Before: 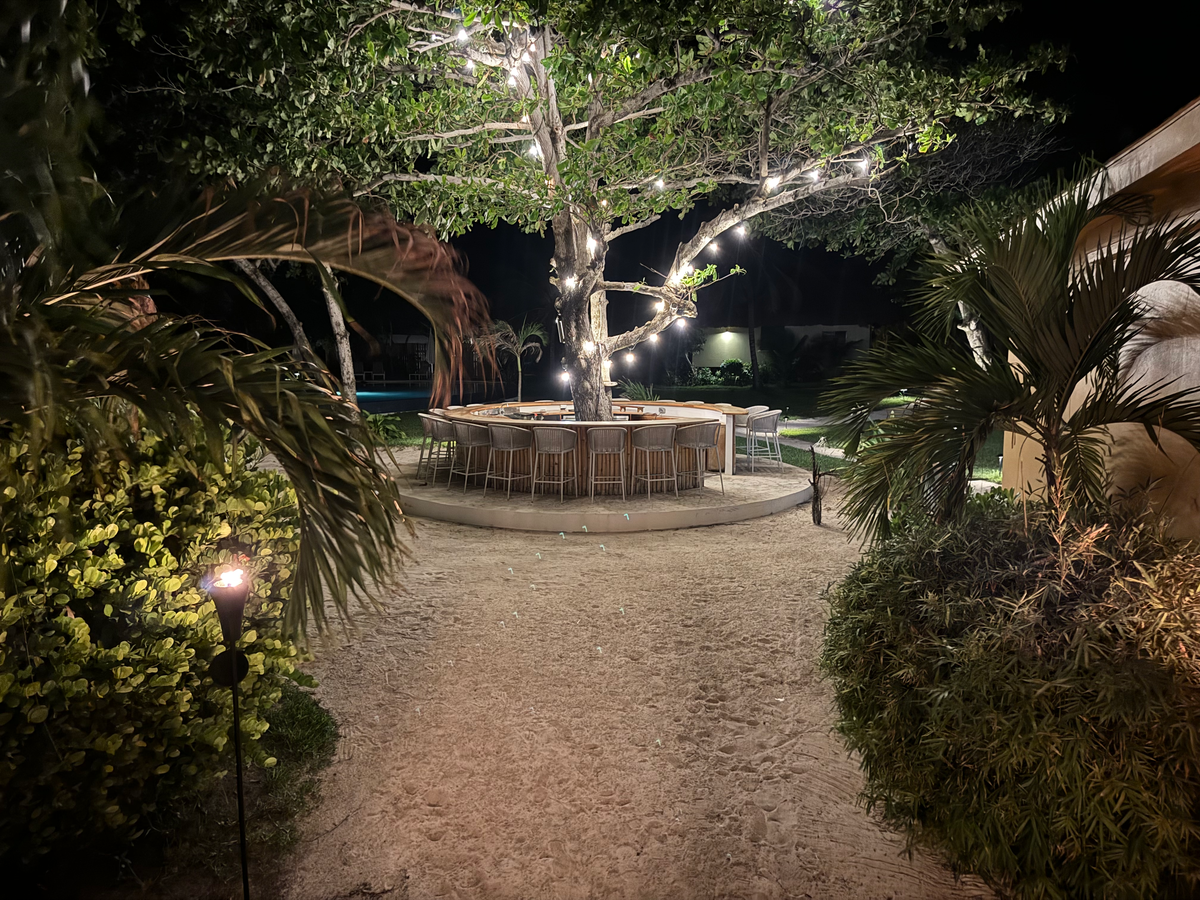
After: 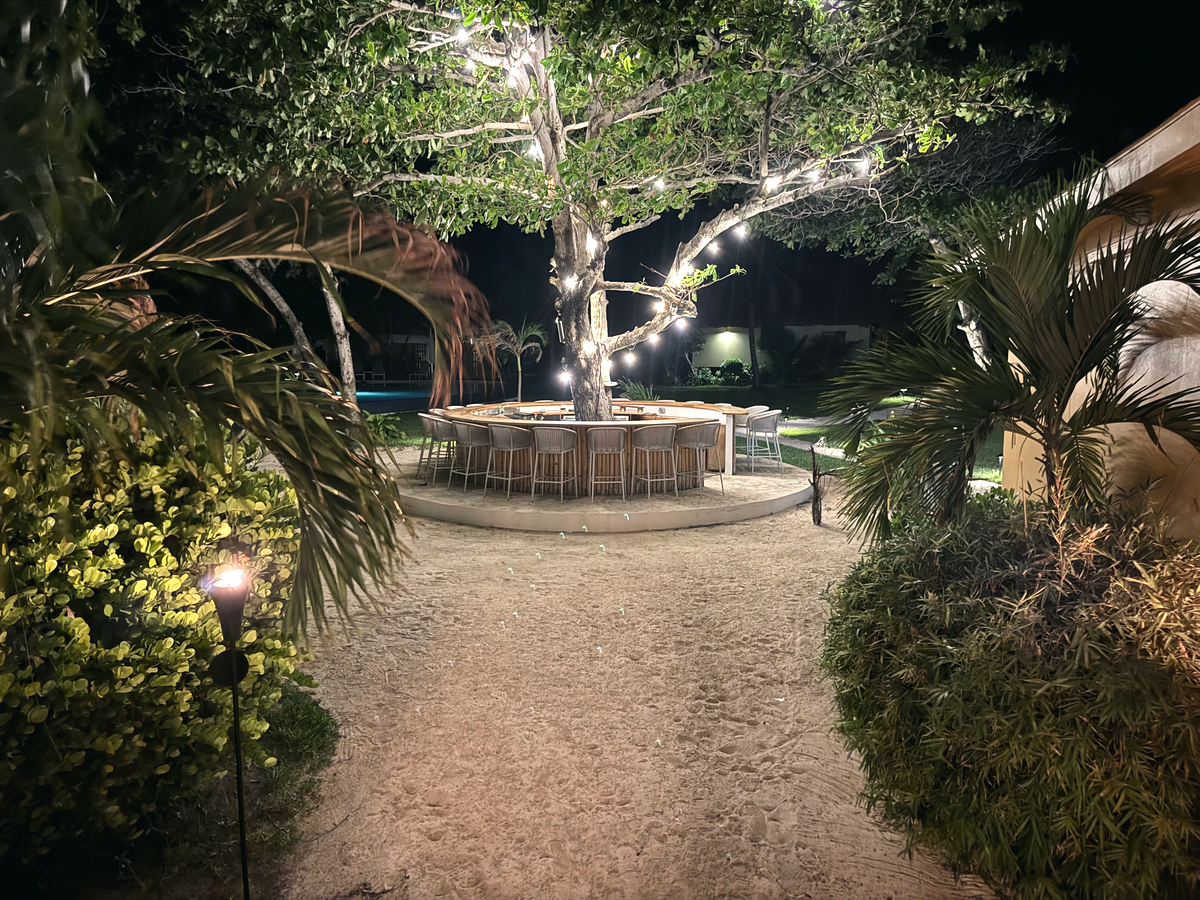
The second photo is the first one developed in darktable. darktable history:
exposure: black level correction 0, exposure 0.5 EV, compensate highlight preservation false
color balance: mode lift, gamma, gain (sRGB), lift [1, 1, 1.022, 1.026]
